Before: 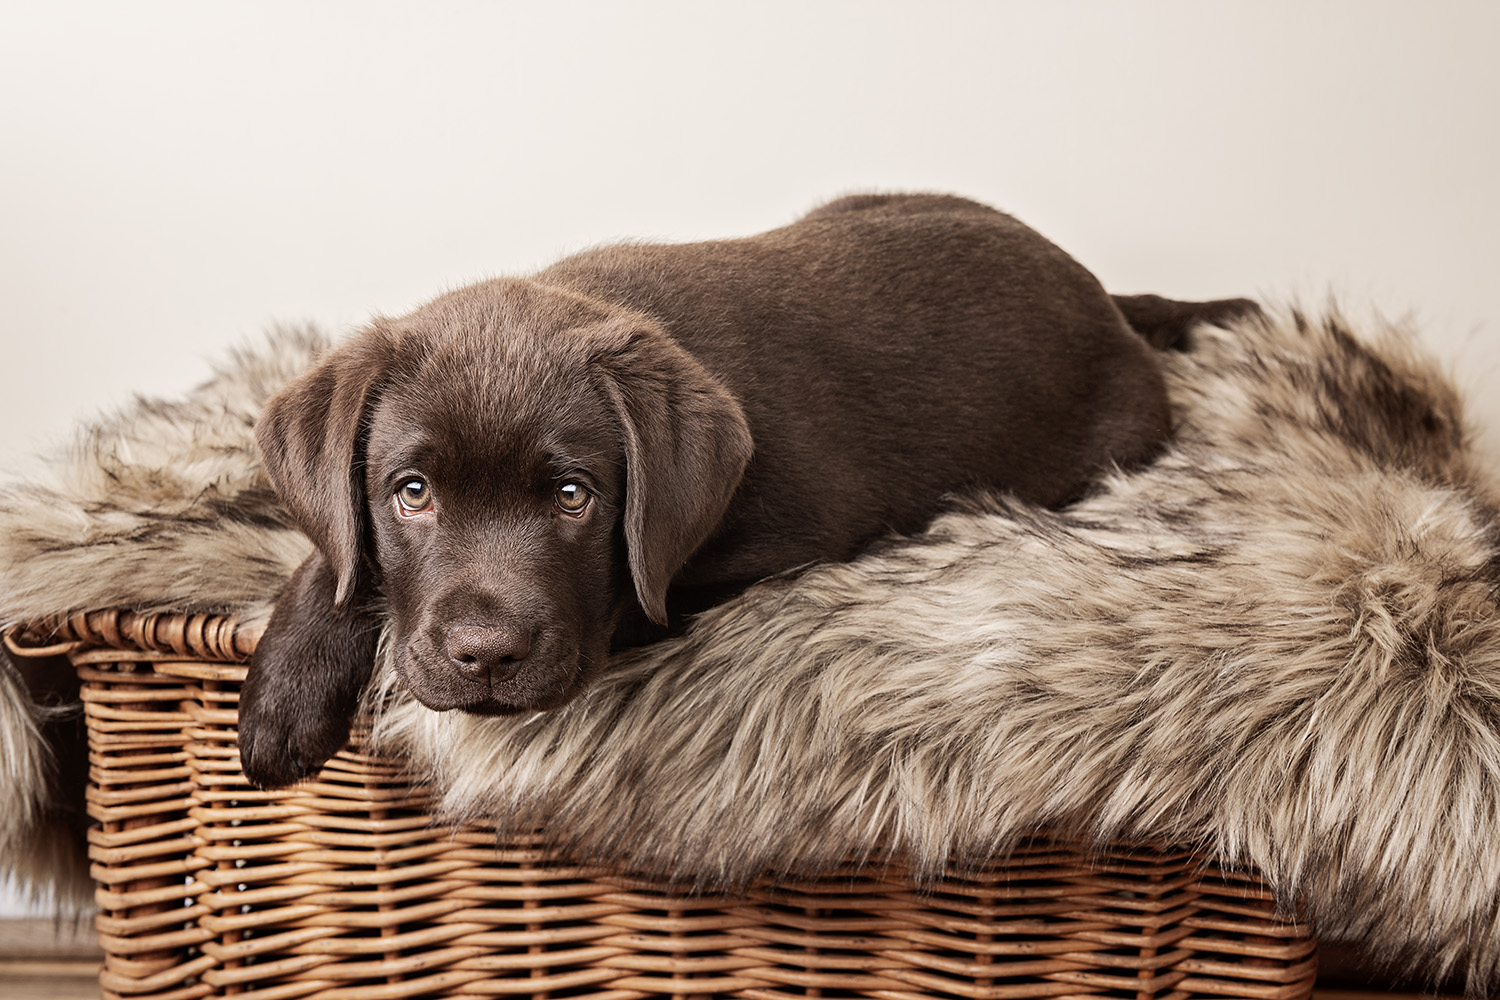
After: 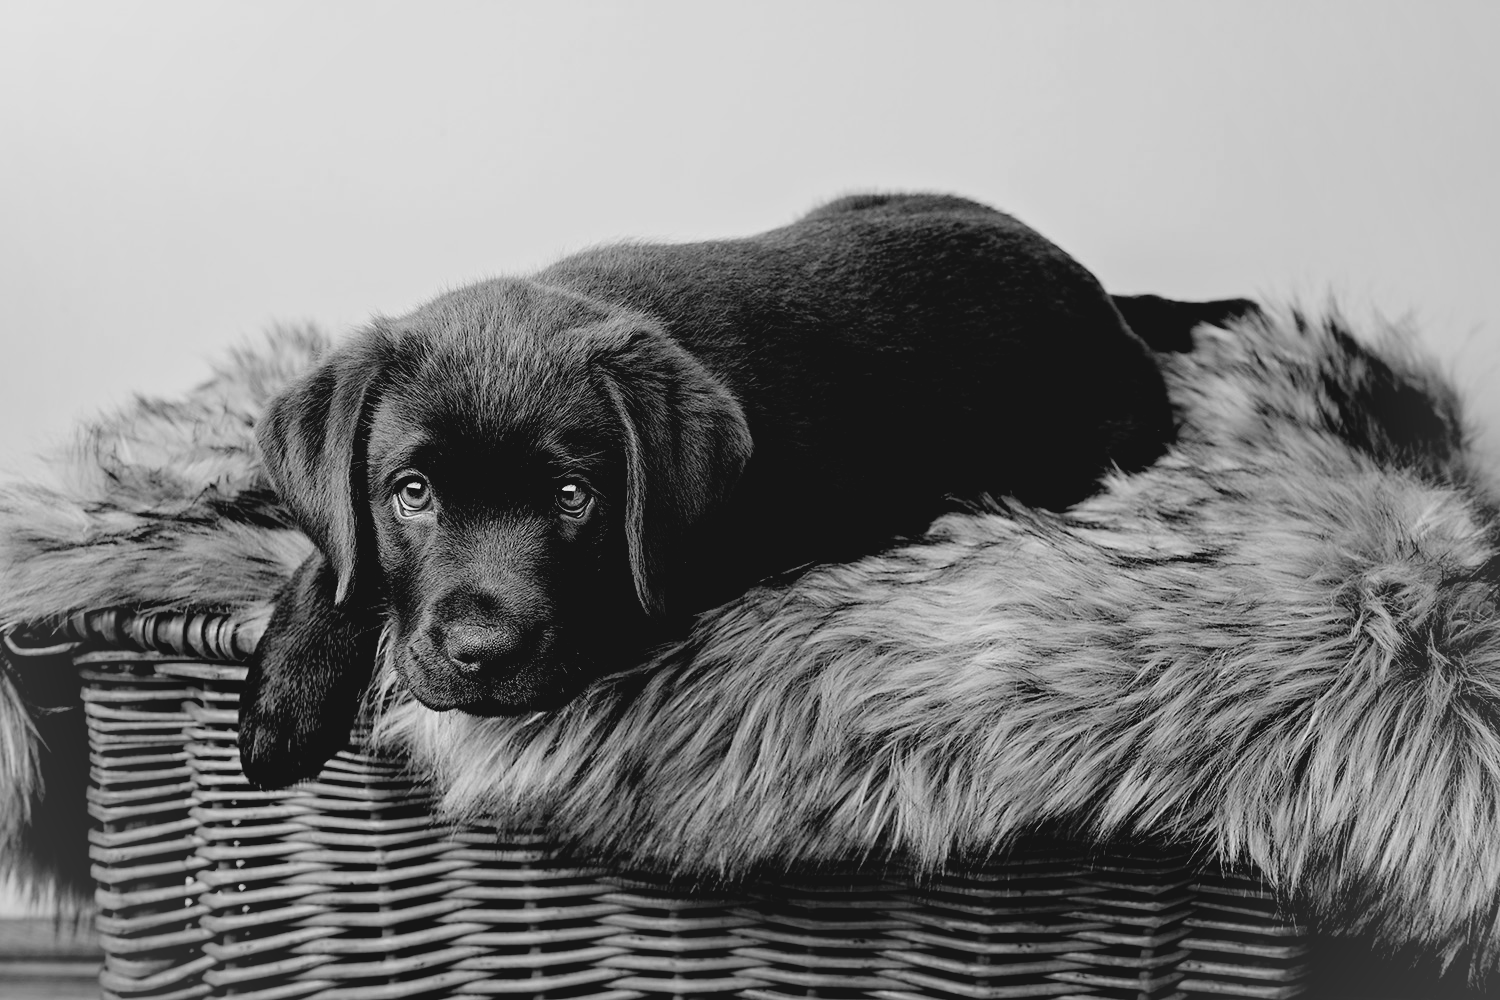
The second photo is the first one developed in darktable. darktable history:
vignetting: brightness 0.046, saturation -0.001, unbound false
contrast brightness saturation: contrast -0.101, brightness 0.051, saturation 0.078
exposure: black level correction 0.048, exposure 0.012 EV, compensate highlight preservation false
color calibration: output gray [0.246, 0.254, 0.501, 0], x 0.341, y 0.355, temperature 5148.42 K, saturation algorithm version 1 (2020)
